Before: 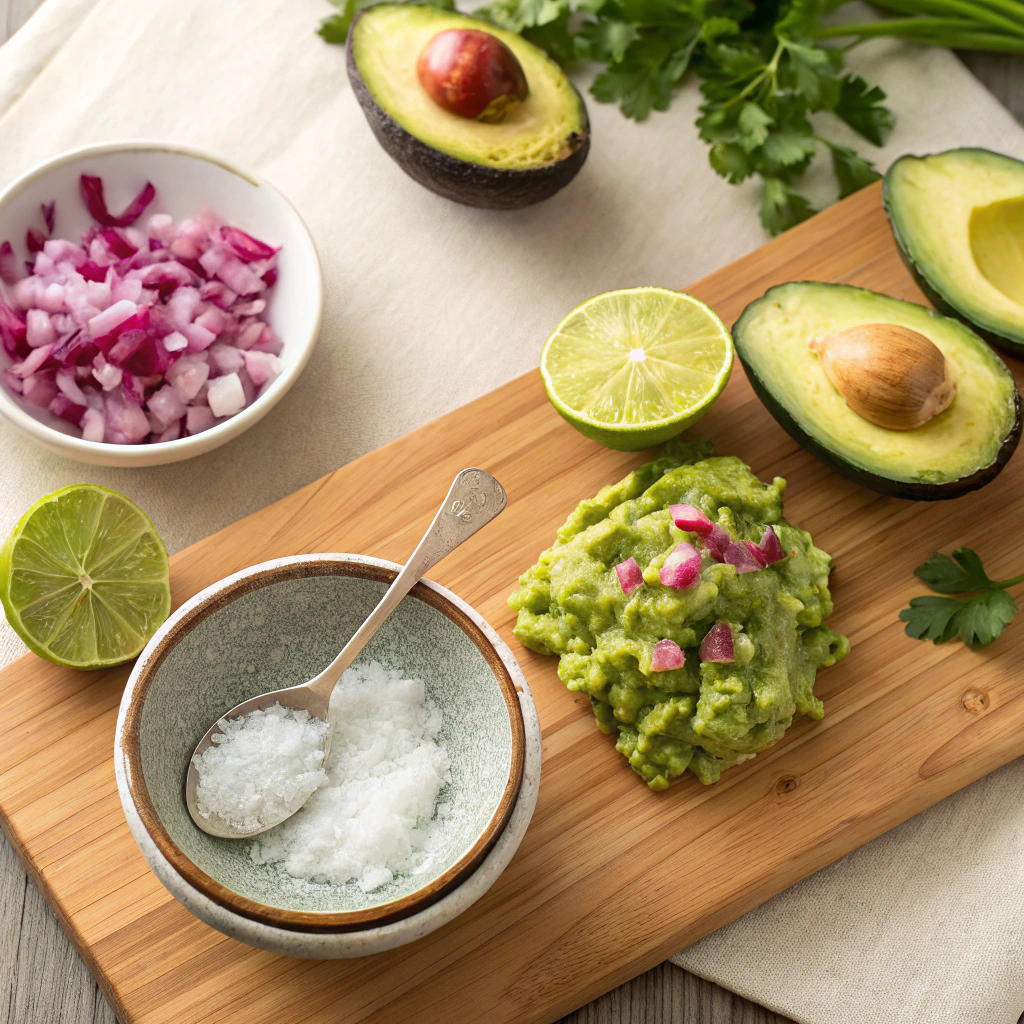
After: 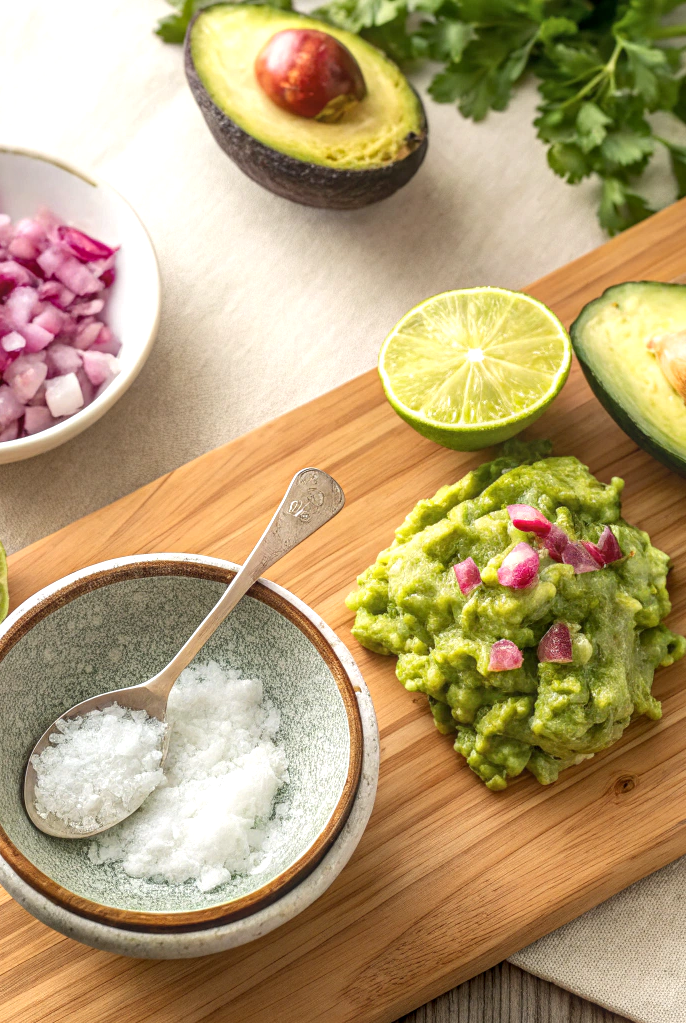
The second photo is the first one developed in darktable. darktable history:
local contrast: highlights 0%, shadows 7%, detail 133%
exposure: exposure 0.291 EV, compensate exposure bias true, compensate highlight preservation false
crop and rotate: left 15.823%, right 17.129%
